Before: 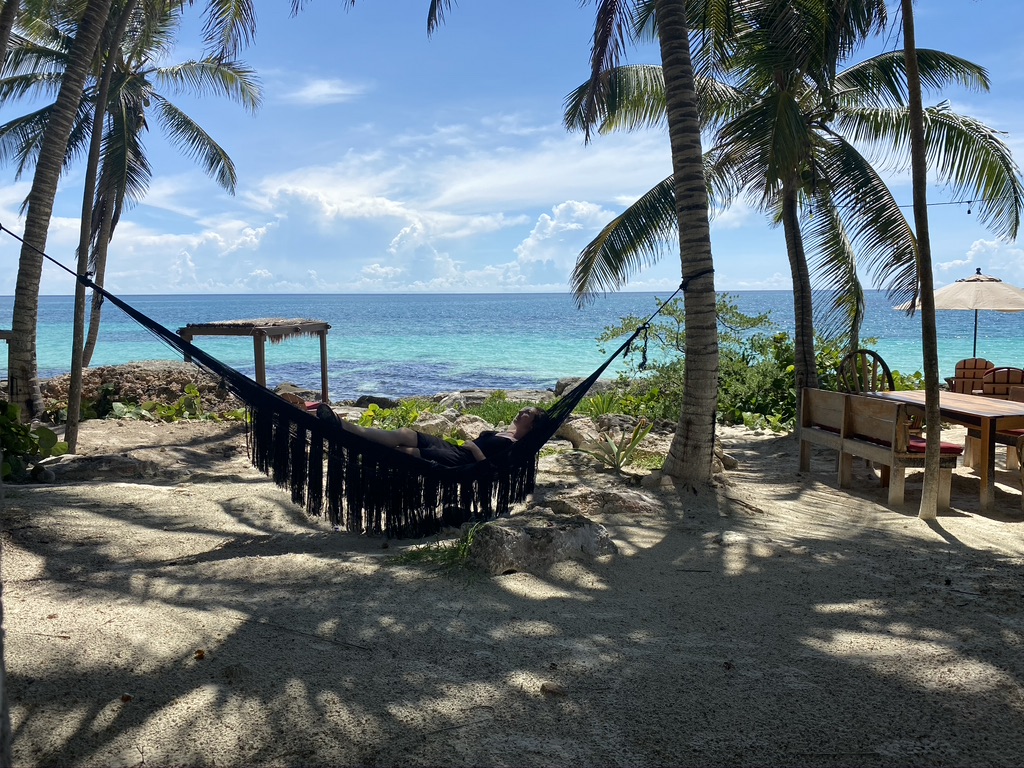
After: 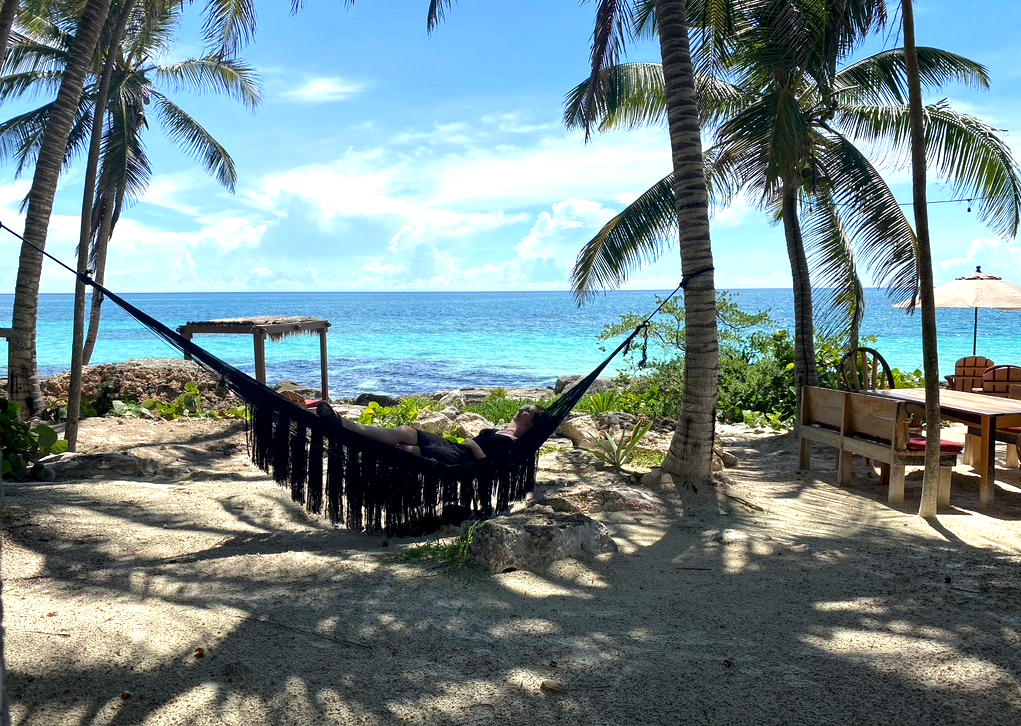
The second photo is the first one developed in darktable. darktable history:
levels: levels [0, 0.43, 0.859]
crop: top 0.295%, right 0.26%, bottom 5.06%
local contrast: highlights 100%, shadows 102%, detail 119%, midtone range 0.2
